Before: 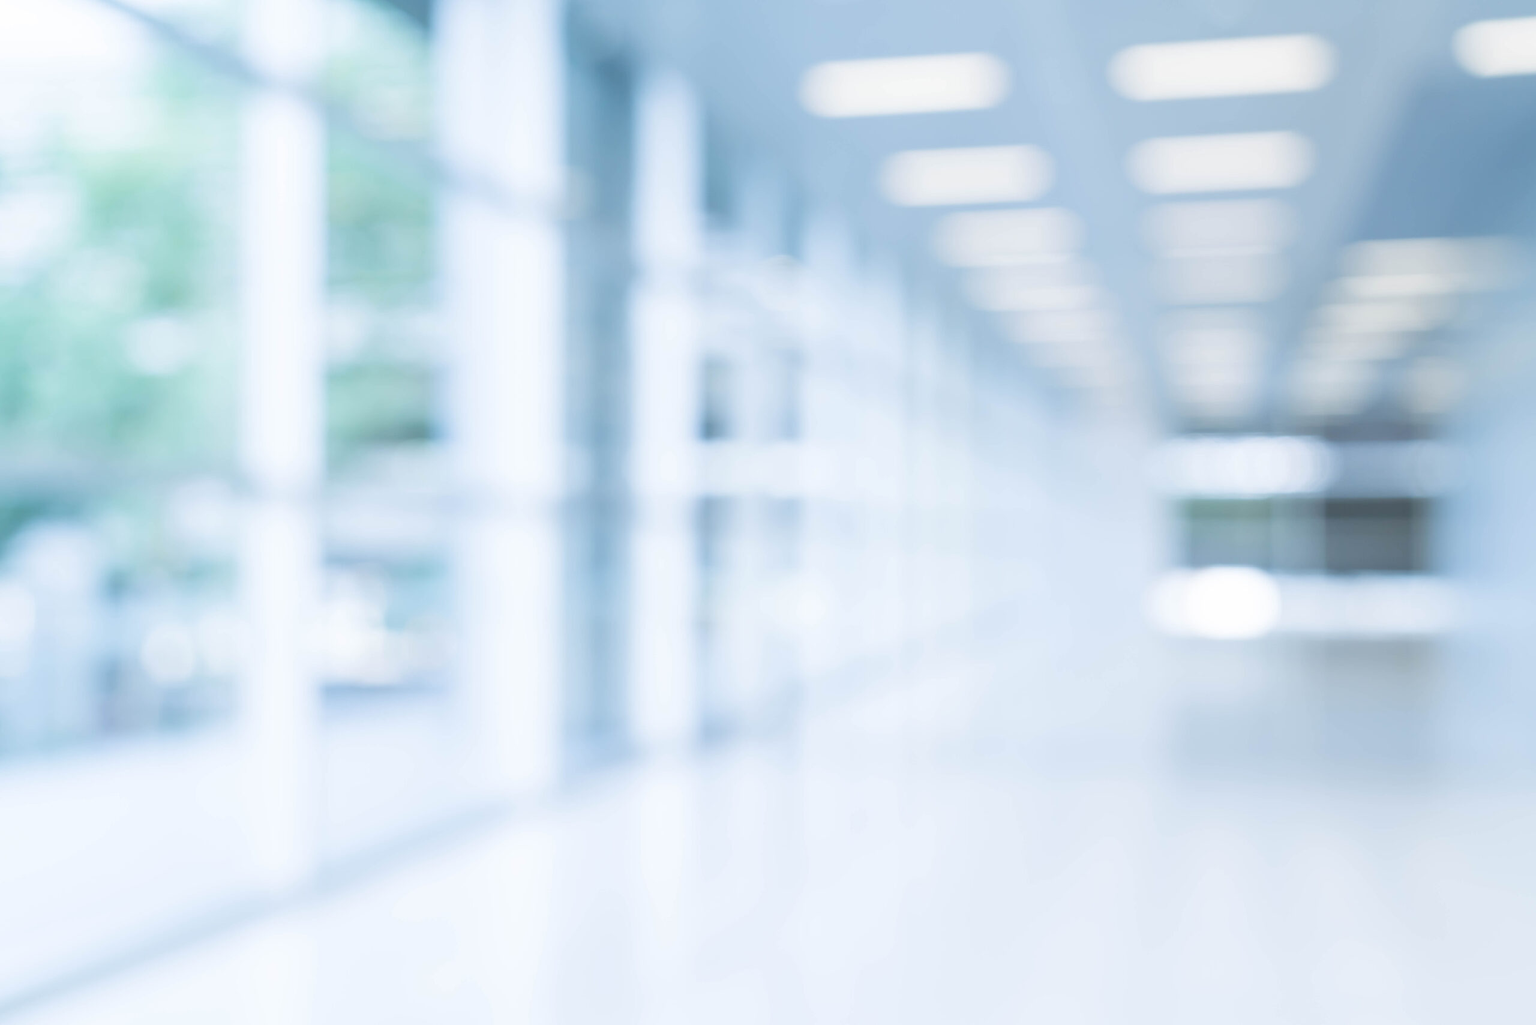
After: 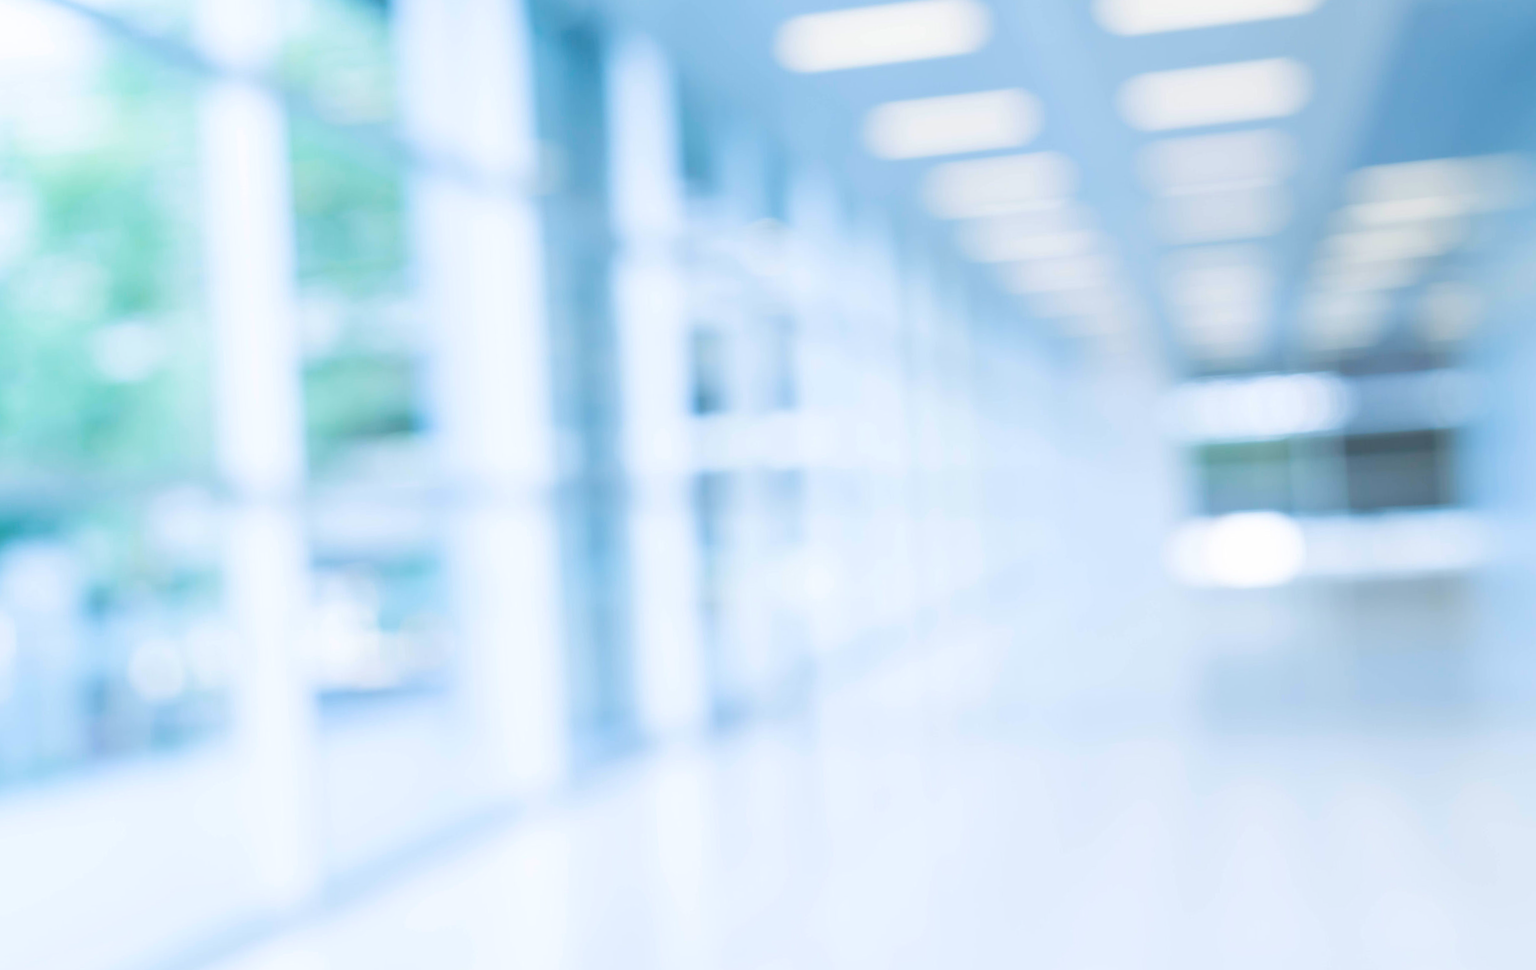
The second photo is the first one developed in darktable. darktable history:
rgb curve: curves: ch0 [(0, 0) (0.136, 0.078) (0.262, 0.245) (0.414, 0.42) (1, 1)], compensate middle gray true, preserve colors basic power
rotate and perspective: rotation -3.52°, crop left 0.036, crop right 0.964, crop top 0.081, crop bottom 0.919
color balance rgb: linear chroma grading › global chroma 15%, perceptual saturation grading › global saturation 30%
